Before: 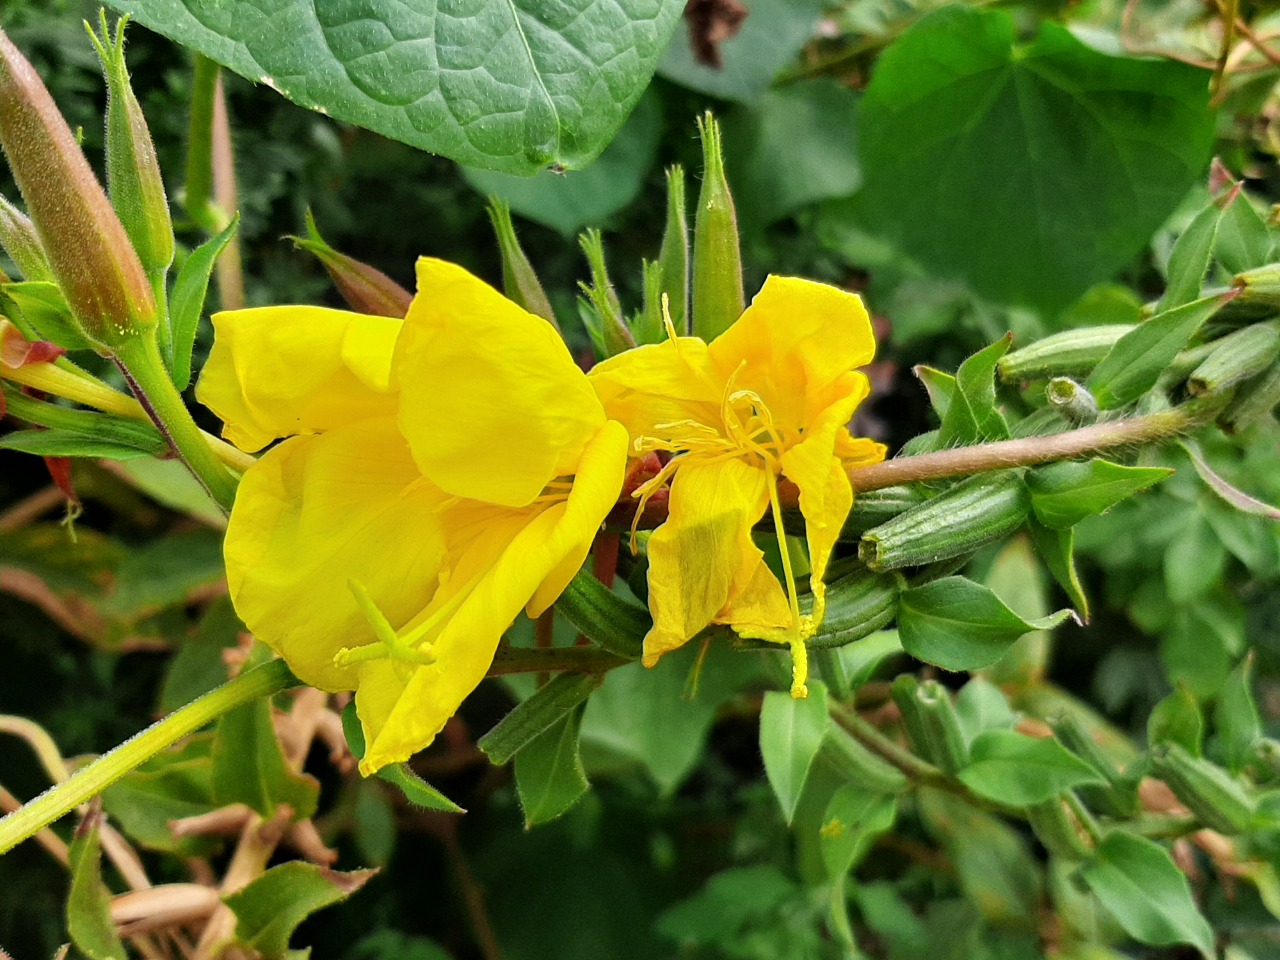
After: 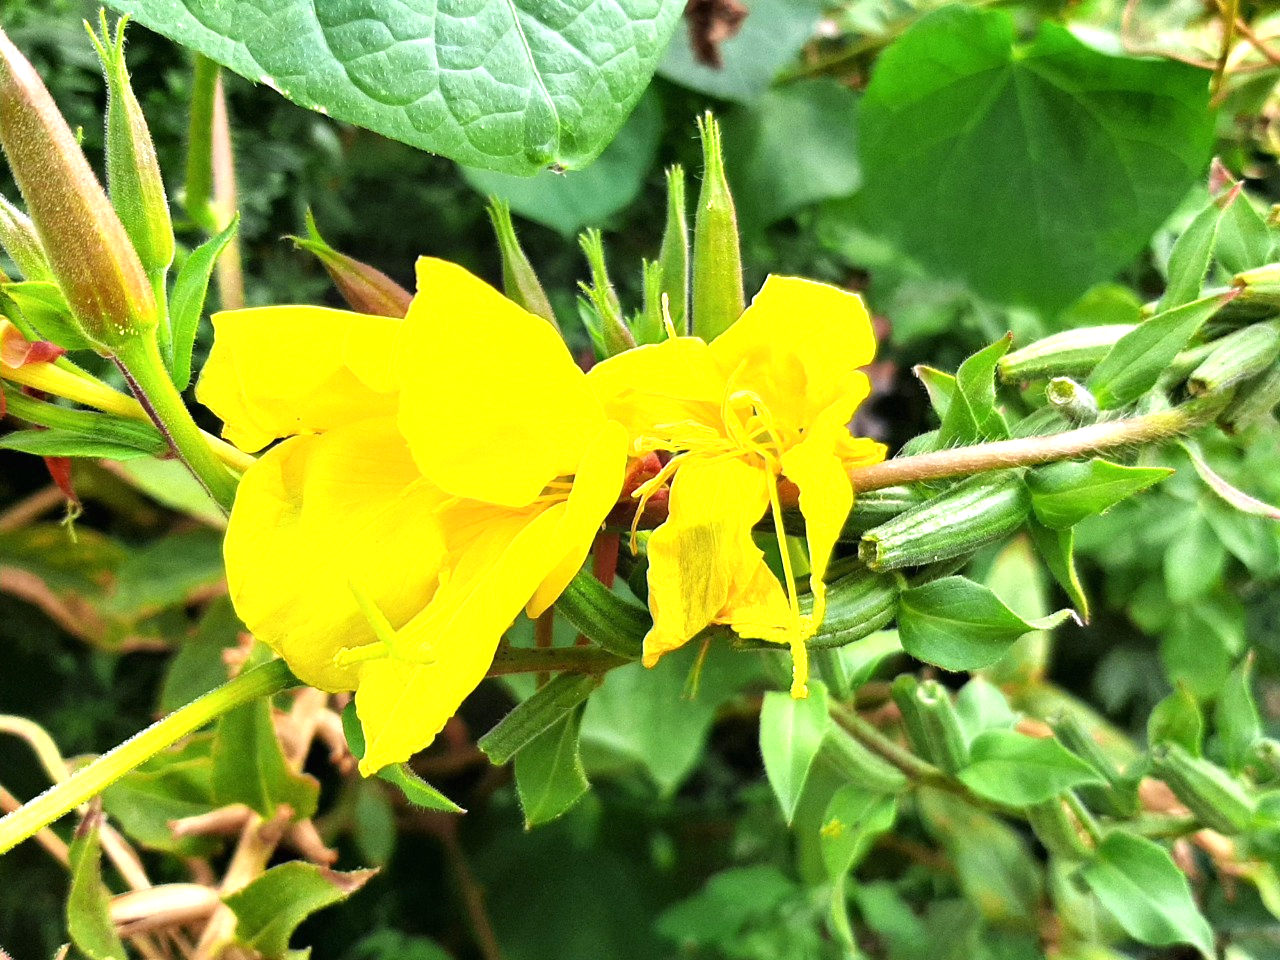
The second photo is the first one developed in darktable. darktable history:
white balance: red 0.983, blue 1.036
exposure: black level correction 0, exposure 1 EV, compensate exposure bias true, compensate highlight preservation false
